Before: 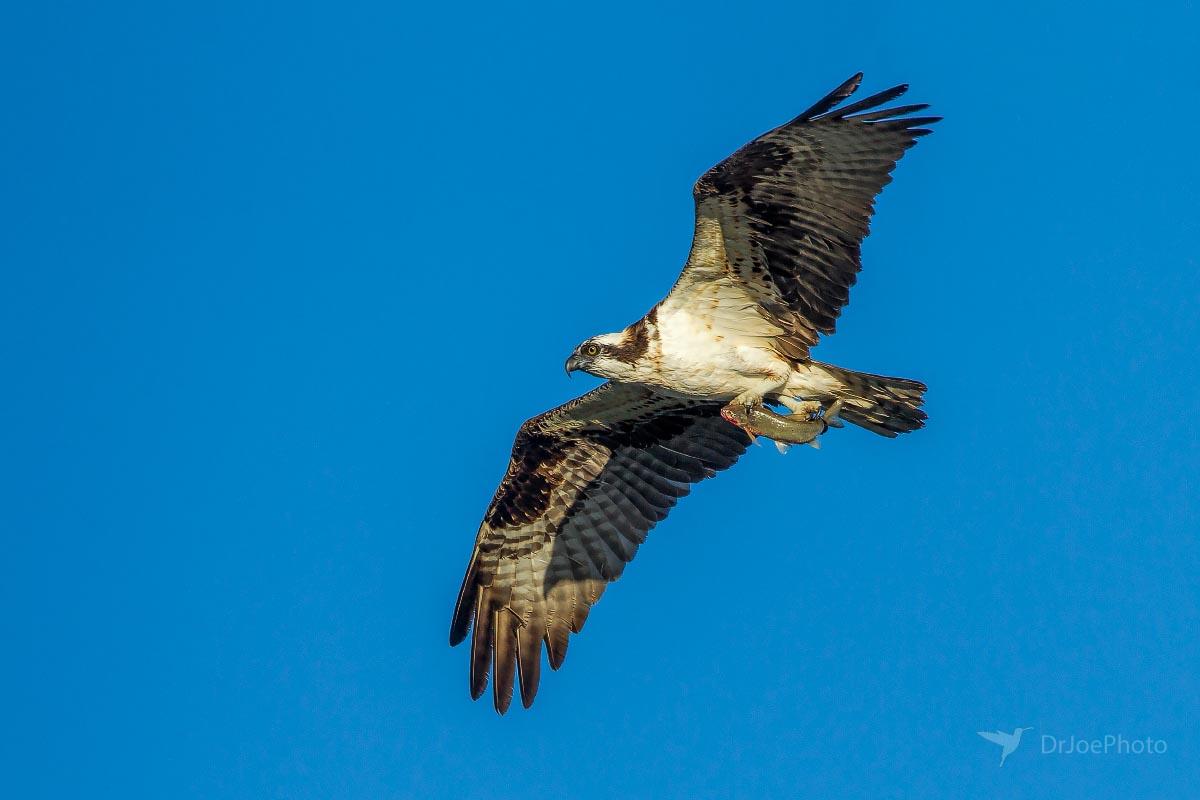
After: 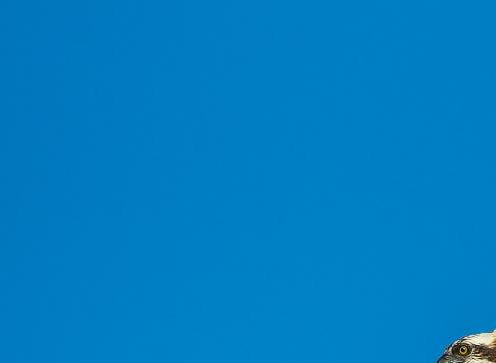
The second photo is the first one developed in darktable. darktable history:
crop and rotate: left 10.824%, top 0.116%, right 47.791%, bottom 54.405%
